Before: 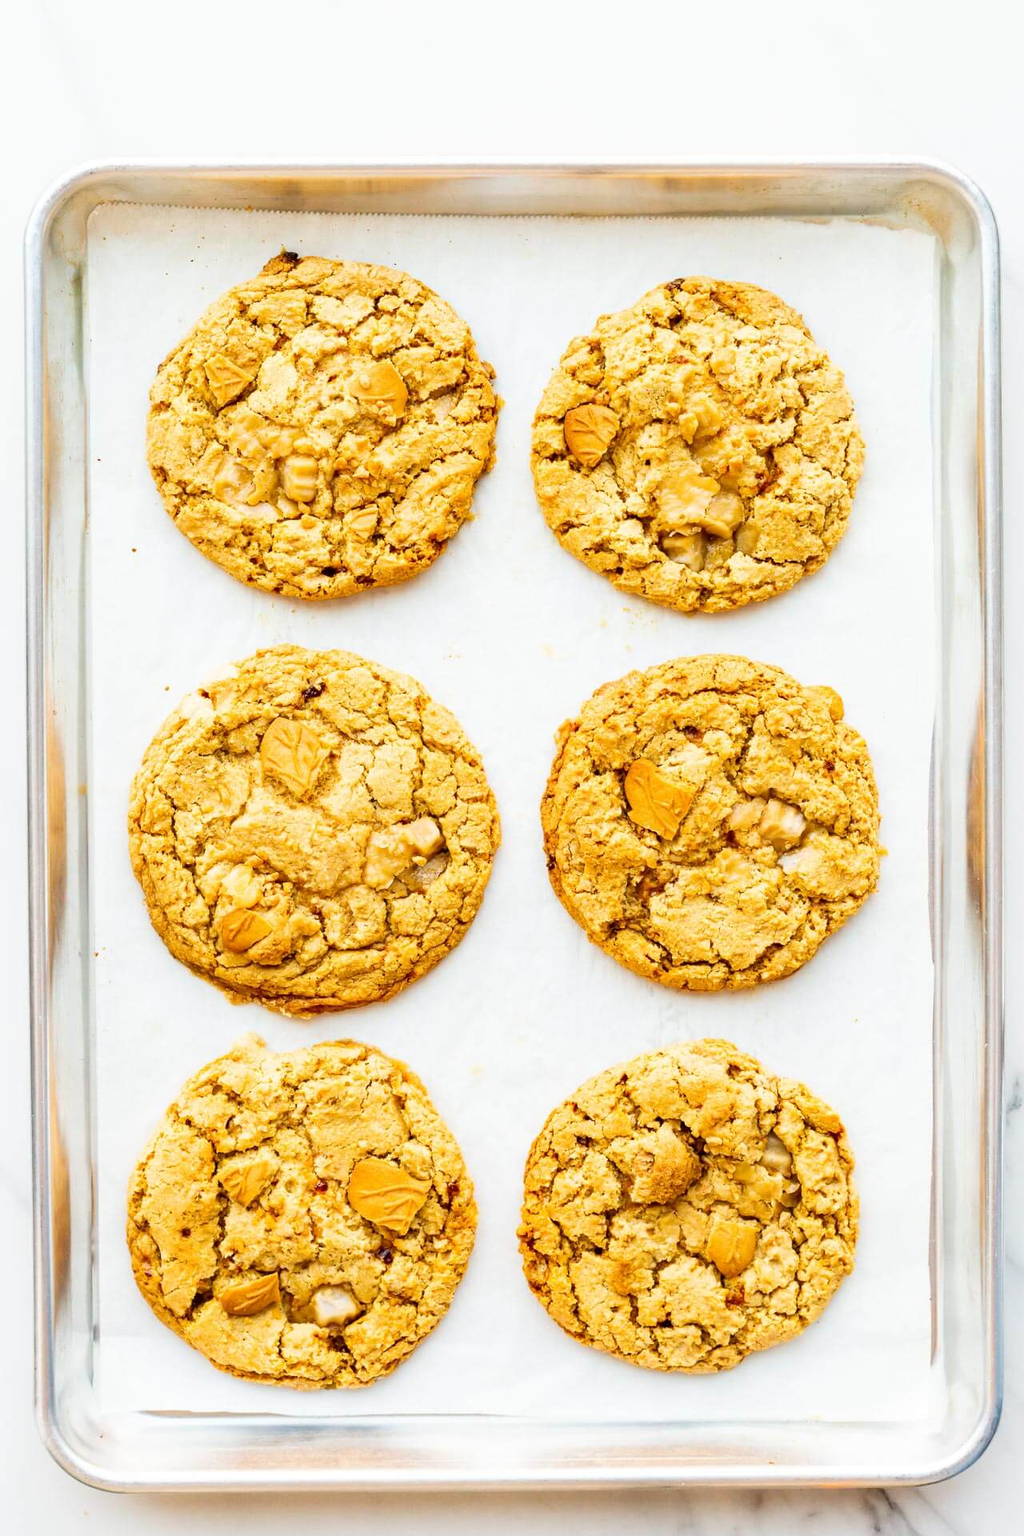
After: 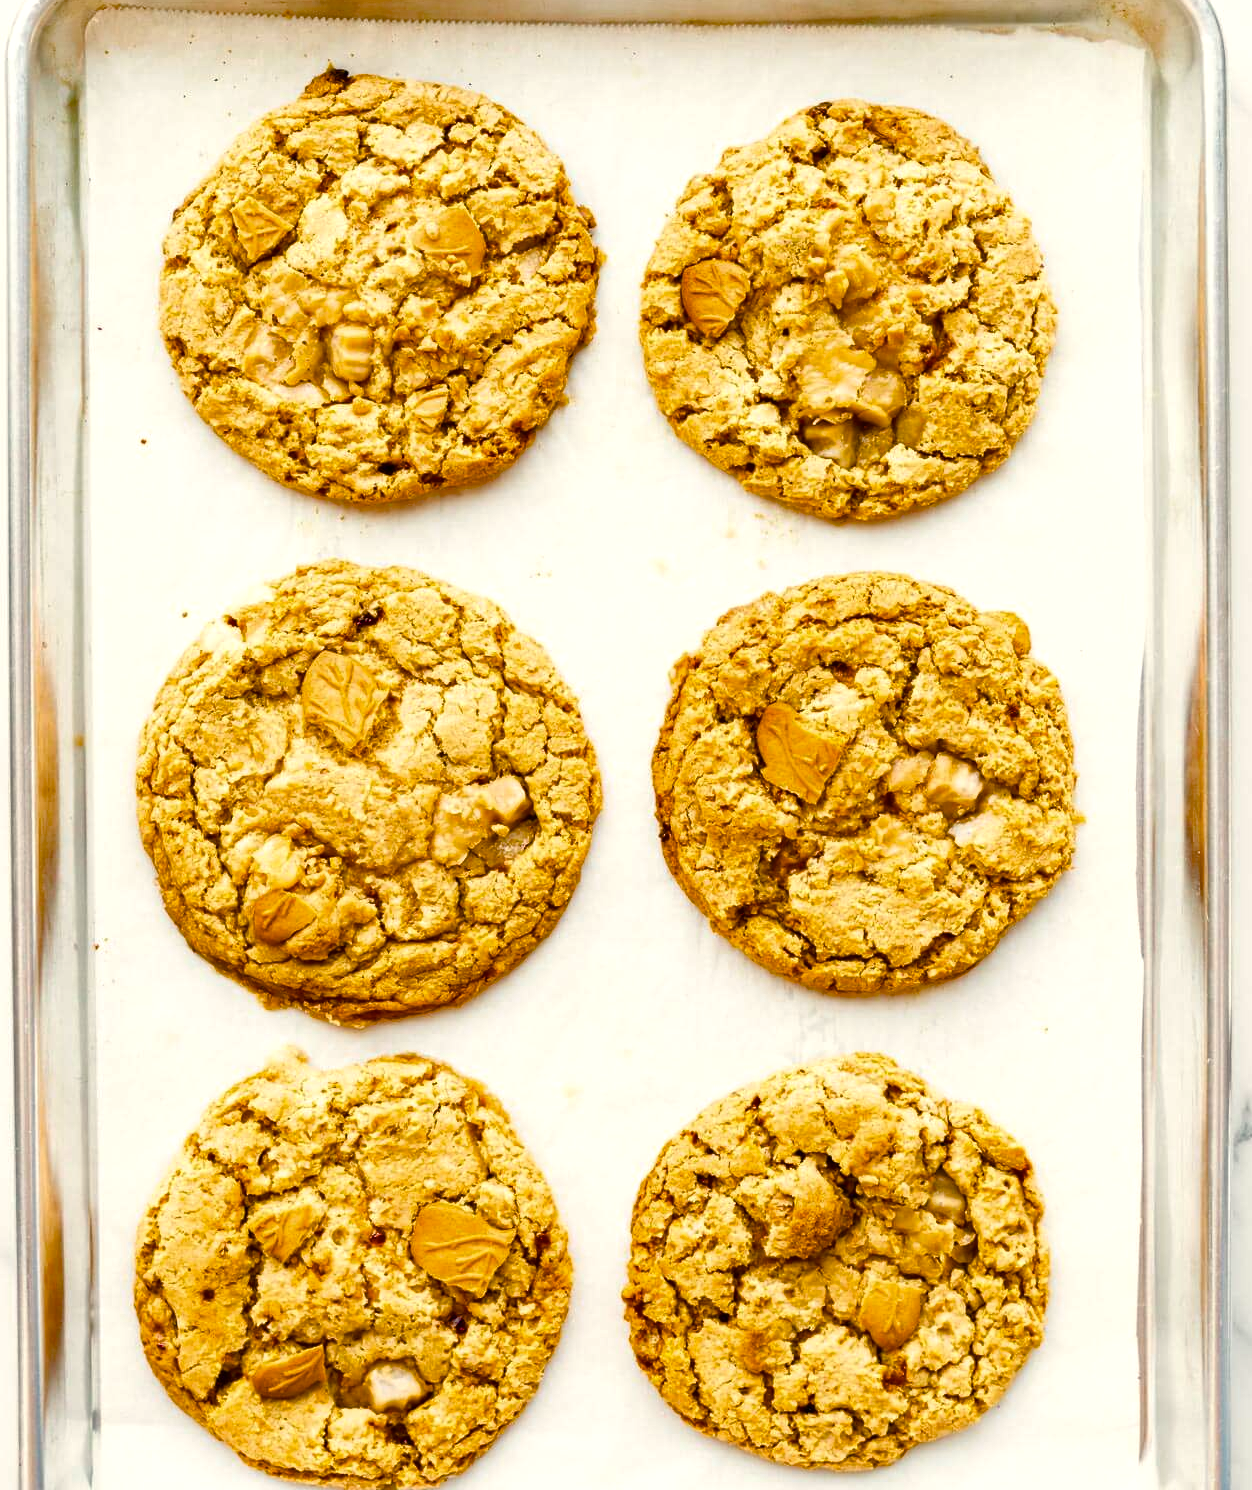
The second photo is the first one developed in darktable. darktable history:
color balance rgb: highlights gain › chroma 3.031%, highlights gain › hue 78.23°, perceptual saturation grading › global saturation 19.896%, perceptual saturation grading › highlights -24.928%, perceptual saturation grading › shadows 49.401%, global vibrance 15.729%, saturation formula JzAzBz (2021)
tone equalizer: -8 EV 0 EV, -7 EV 0.002 EV, -6 EV -0.005 EV, -5 EV -0.006 EV, -4 EV -0.052 EV, -3 EV -0.222 EV, -2 EV -0.253 EV, -1 EV 0.104 EV, +0 EV 0.304 EV, edges refinement/feathering 500, mask exposure compensation -1.57 EV, preserve details no
crop and rotate: left 1.901%, top 12.839%, right 0.229%, bottom 9.523%
